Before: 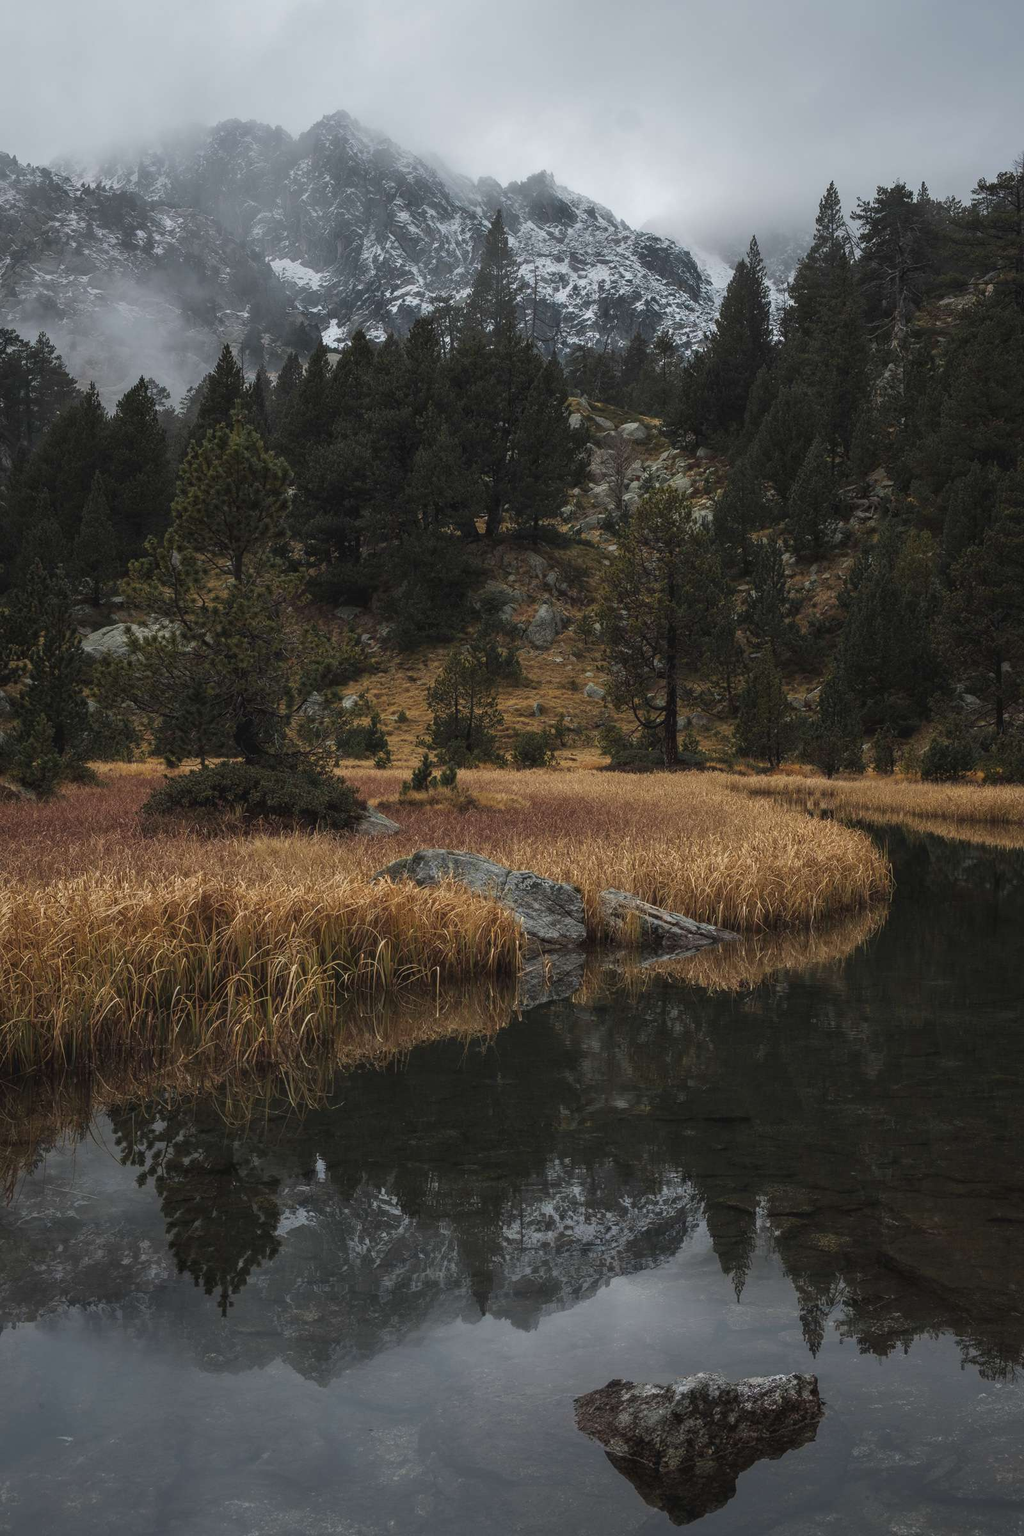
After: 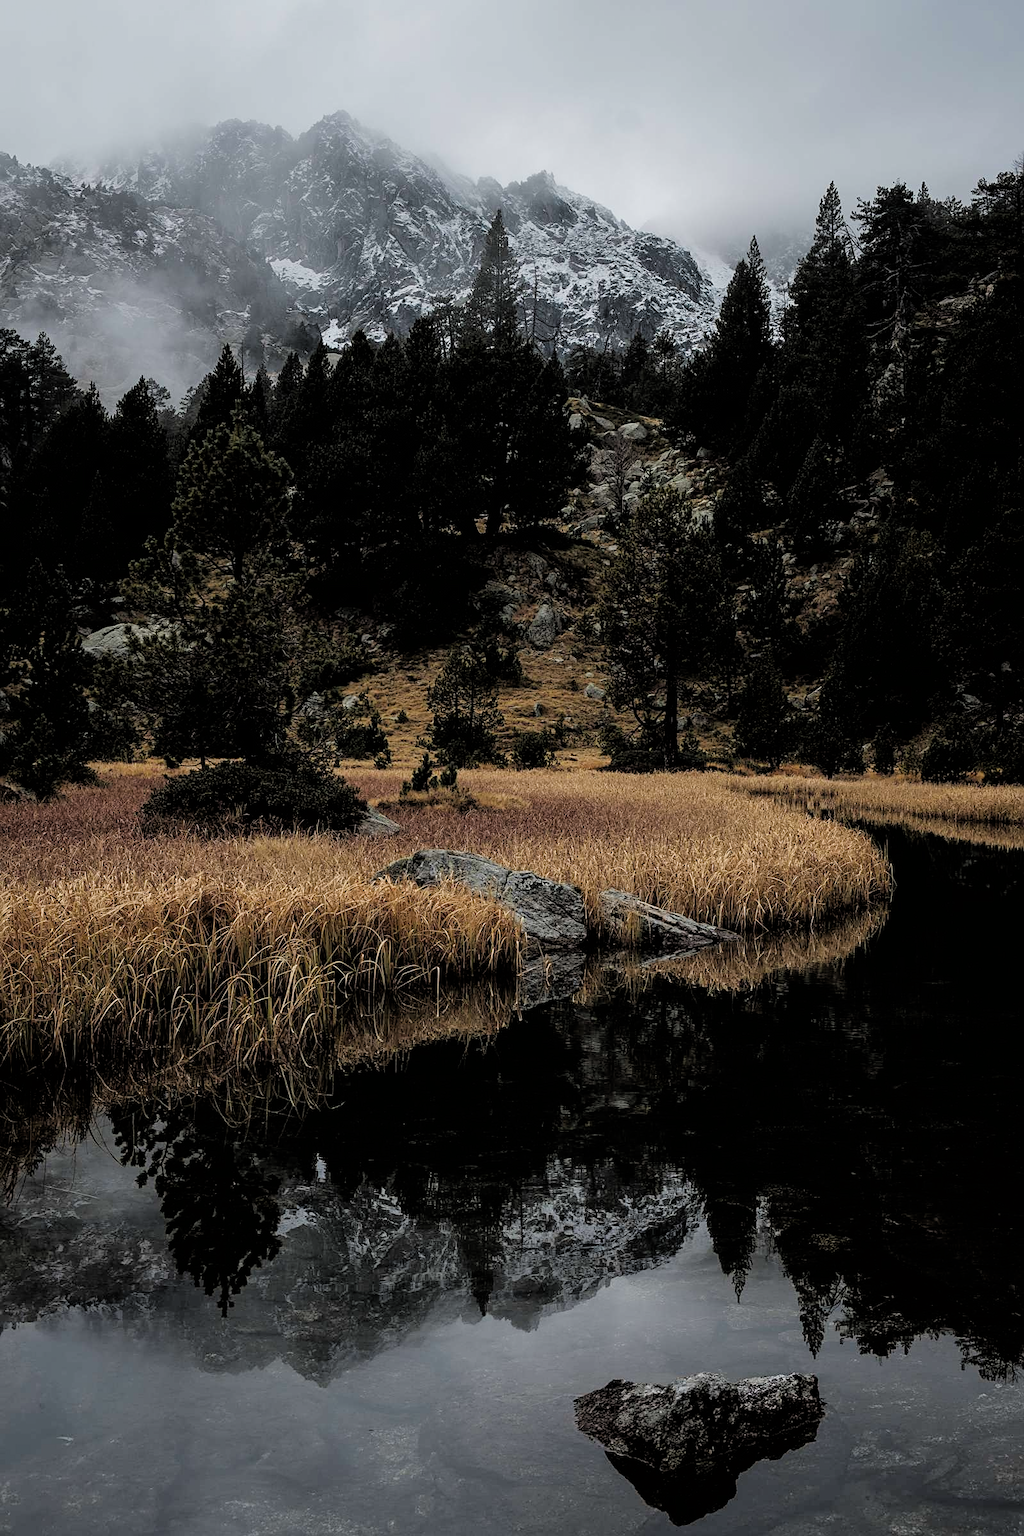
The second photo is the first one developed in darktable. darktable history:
filmic rgb: black relative exposure -3.3 EV, white relative exposure 3.45 EV, hardness 2.36, contrast 1.104
exposure: exposure 0.213 EV, compensate exposure bias true, compensate highlight preservation false
sharpen: on, module defaults
